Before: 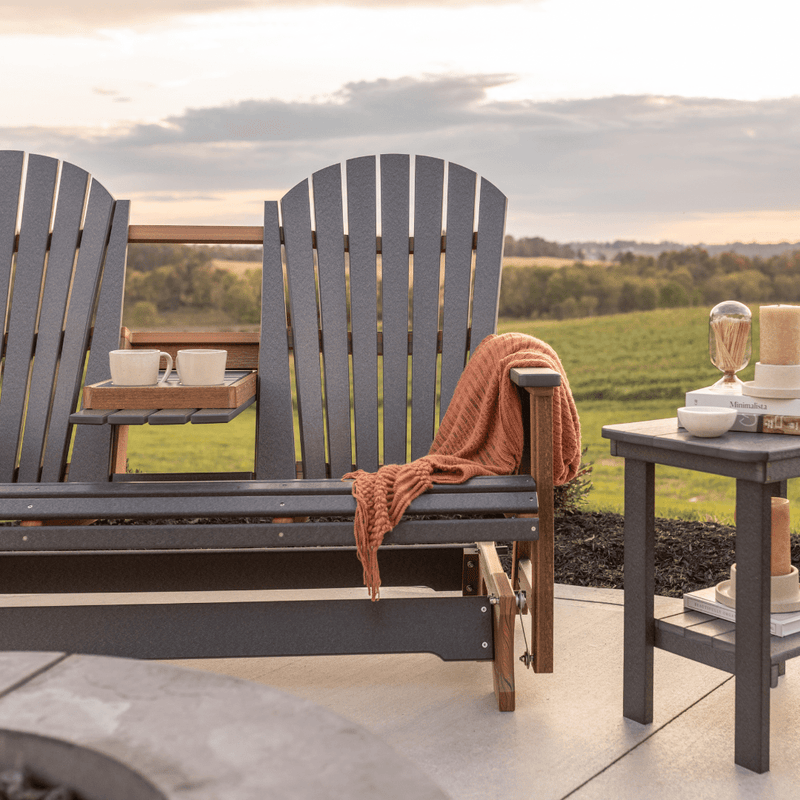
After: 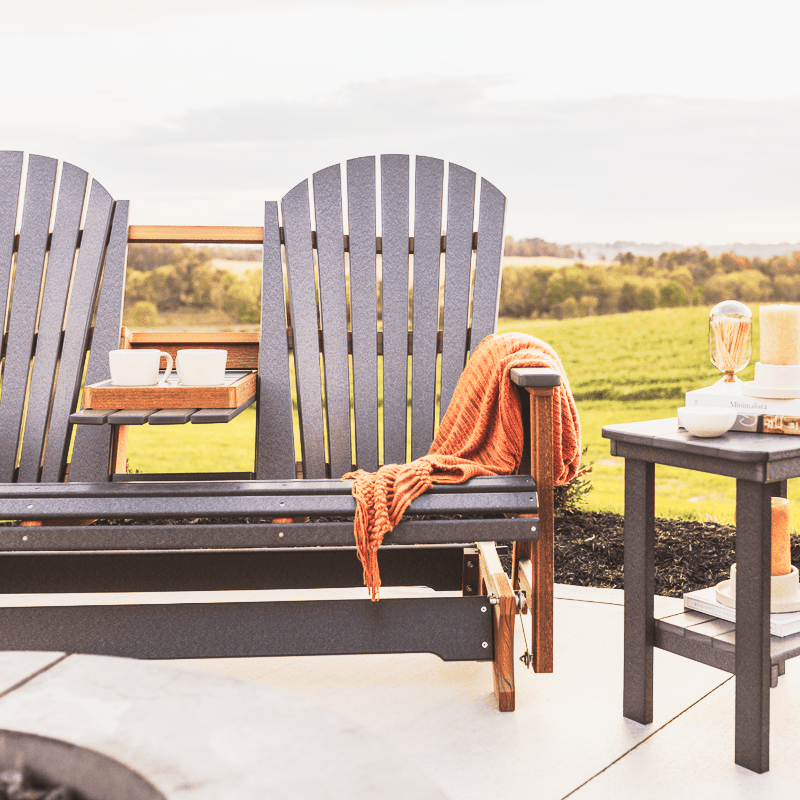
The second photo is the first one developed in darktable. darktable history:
tone curve: curves: ch0 [(0, 0.098) (0.262, 0.324) (0.421, 0.59) (0.54, 0.803) (0.725, 0.922) (0.99, 0.974)], preserve colors none
